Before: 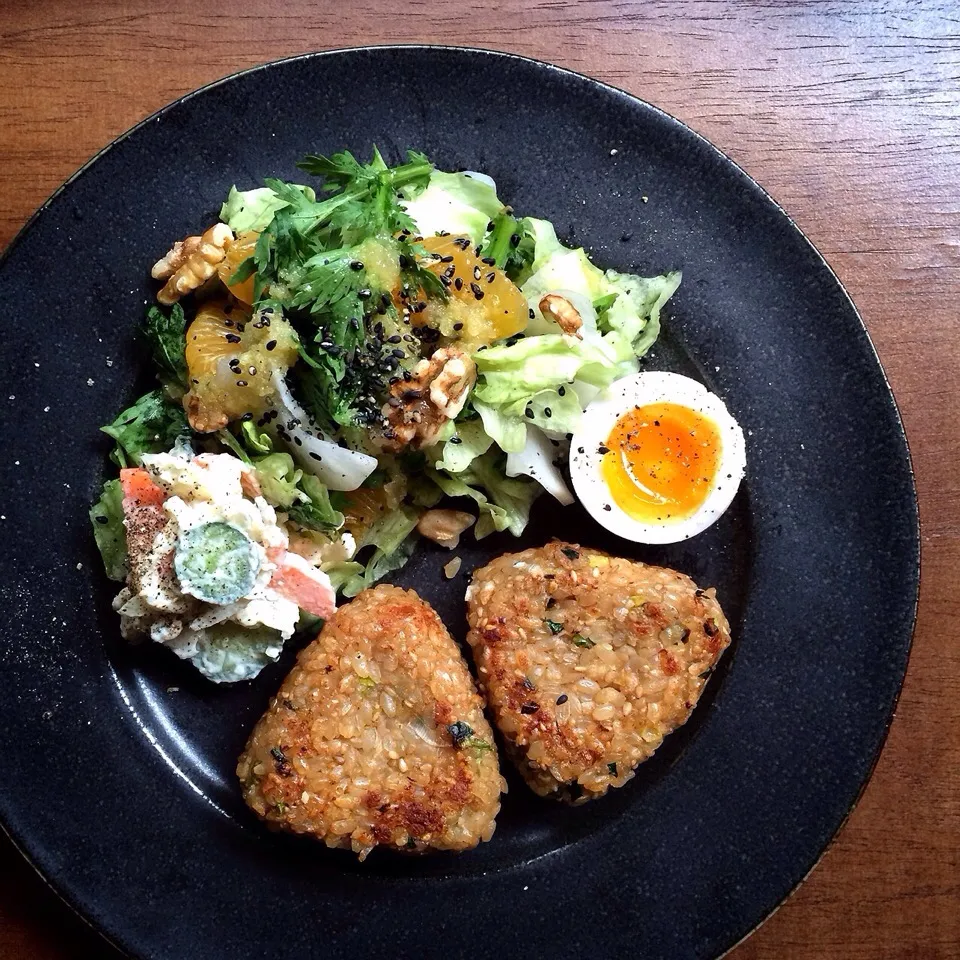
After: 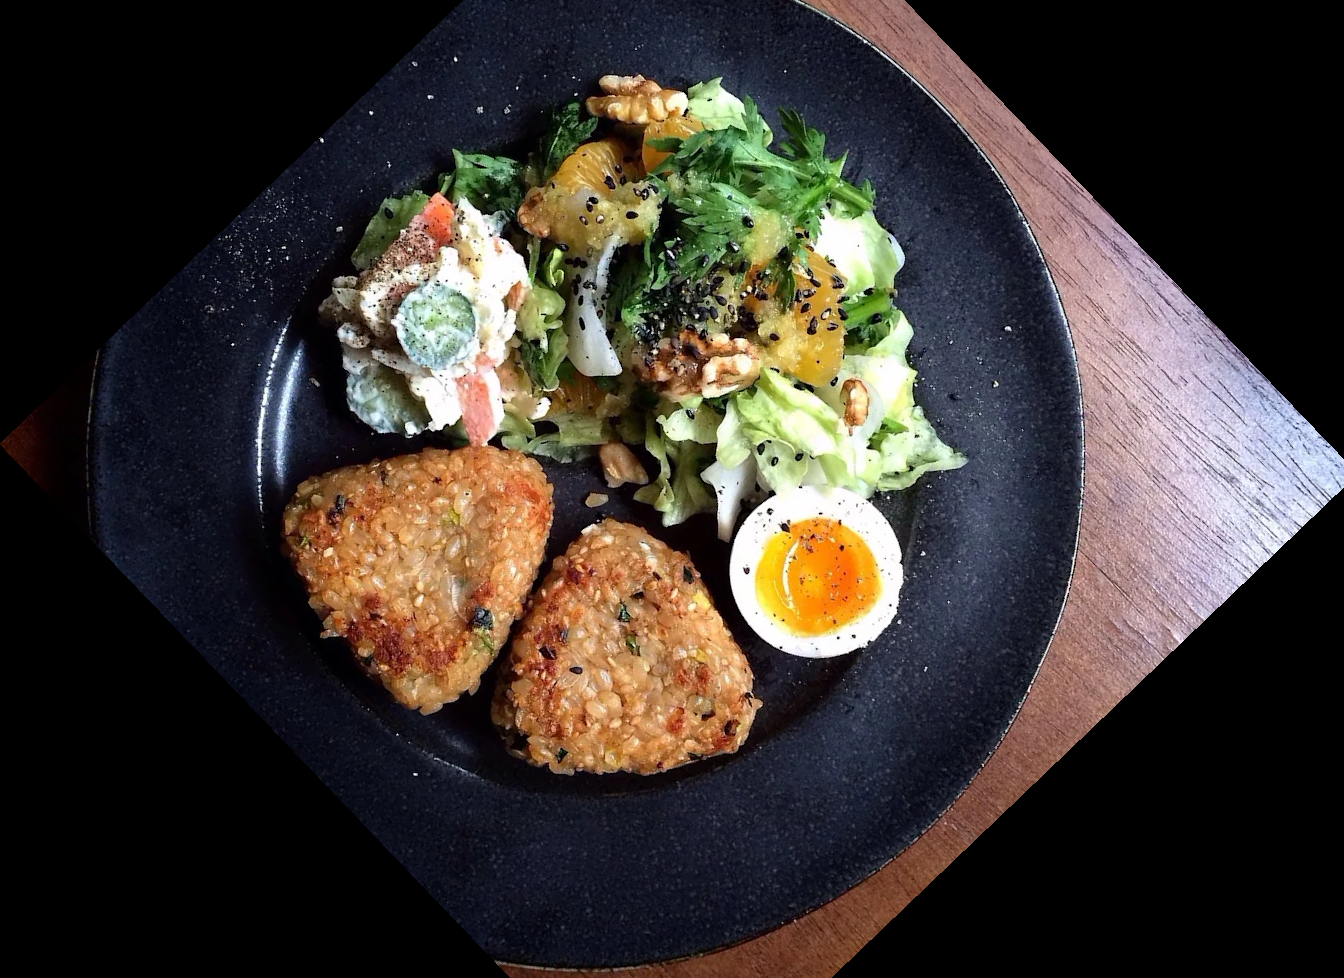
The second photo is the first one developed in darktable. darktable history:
crop and rotate: angle -46.26°, top 16.234%, right 0.912%, bottom 11.704%
